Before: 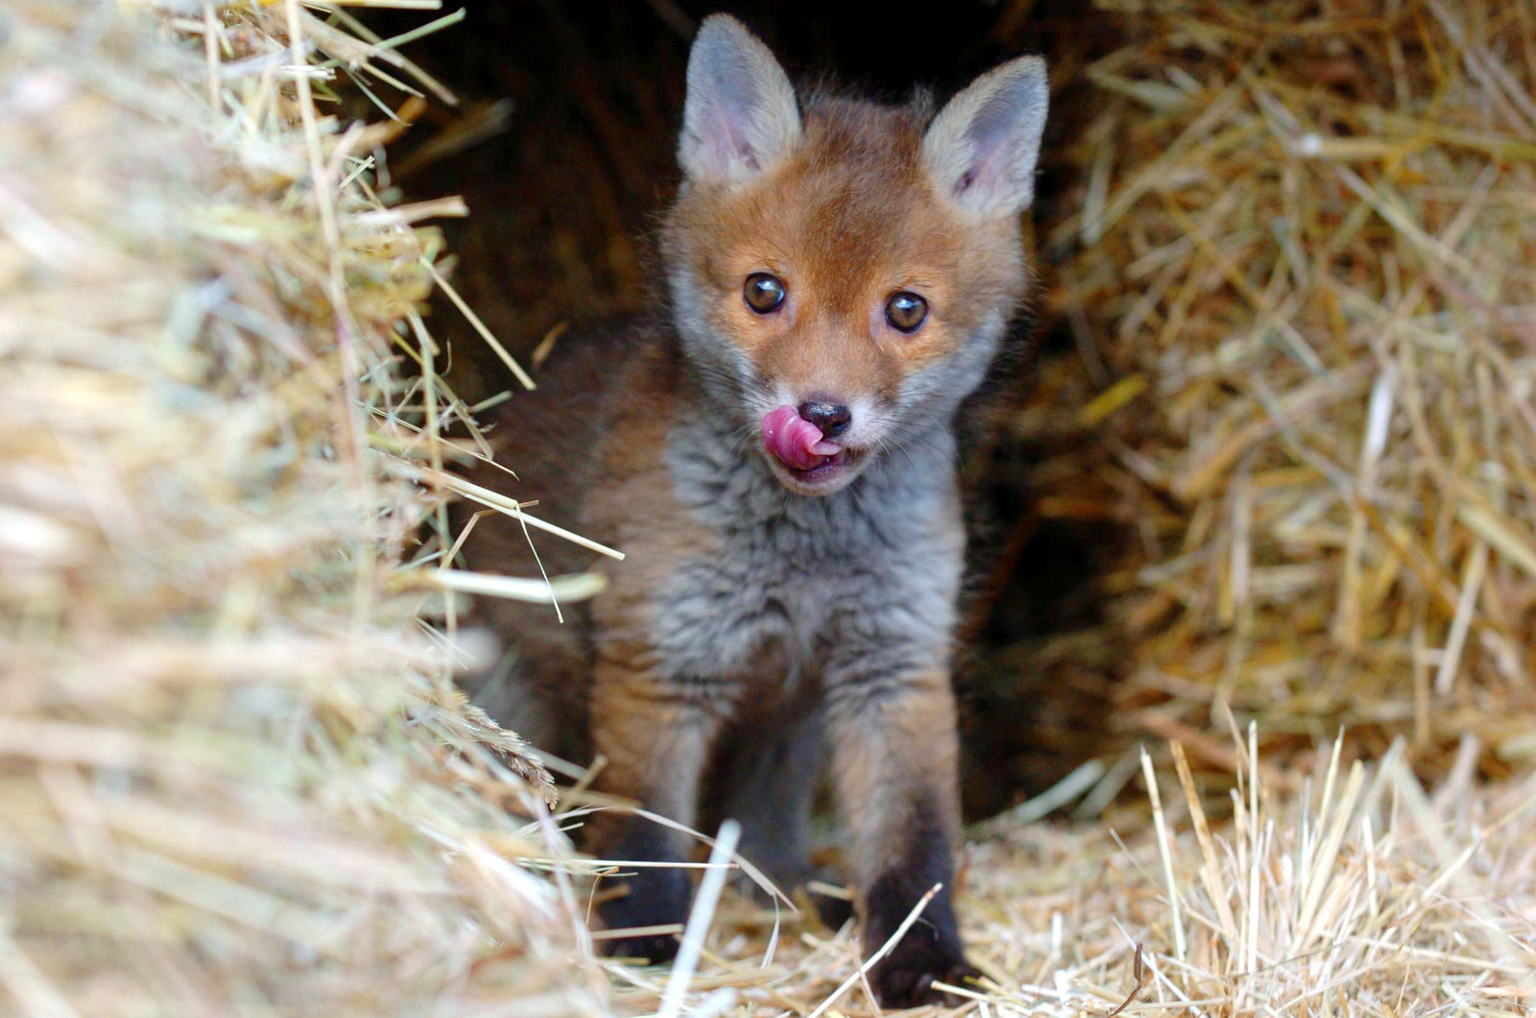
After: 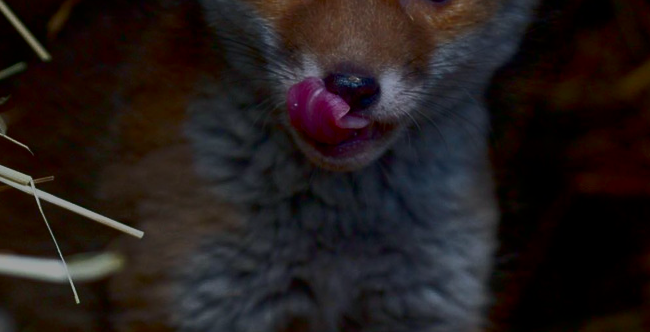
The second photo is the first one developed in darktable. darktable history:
tone equalizer: -8 EV -1.98 EV, -7 EV -2 EV, -6 EV -1.97 EV, -5 EV -1.97 EV, -4 EV -1.98 EV, -3 EV -1.99 EV, -2 EV -1.97 EV, -1 EV -1.61 EV, +0 EV -1.98 EV, edges refinement/feathering 500, mask exposure compensation -1.57 EV, preserve details no
crop: left 31.747%, top 32.568%, right 27.585%, bottom 36.019%
exposure: black level correction 0.002, exposure 0.149 EV, compensate highlight preservation false
contrast brightness saturation: contrast 0.188, brightness -0.106, saturation 0.208
